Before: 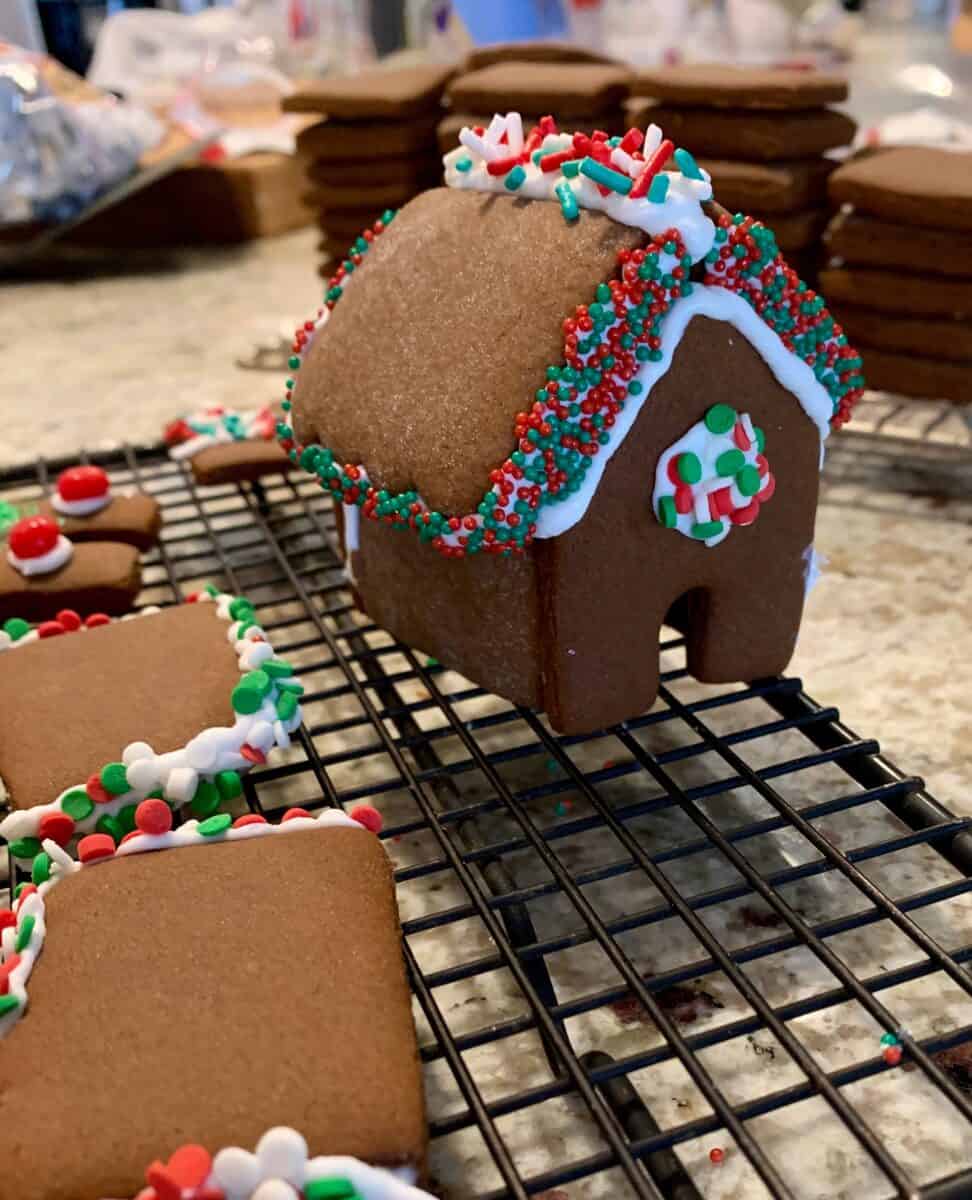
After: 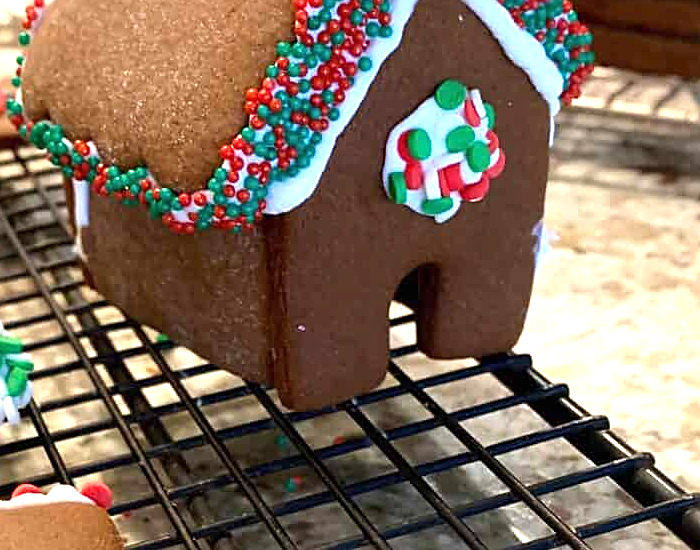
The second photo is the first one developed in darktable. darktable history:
sharpen: on, module defaults
crop and rotate: left 27.938%, top 27.046%, bottom 27.046%
exposure: black level correction 0, exposure 0.95 EV, compensate exposure bias true, compensate highlight preservation false
